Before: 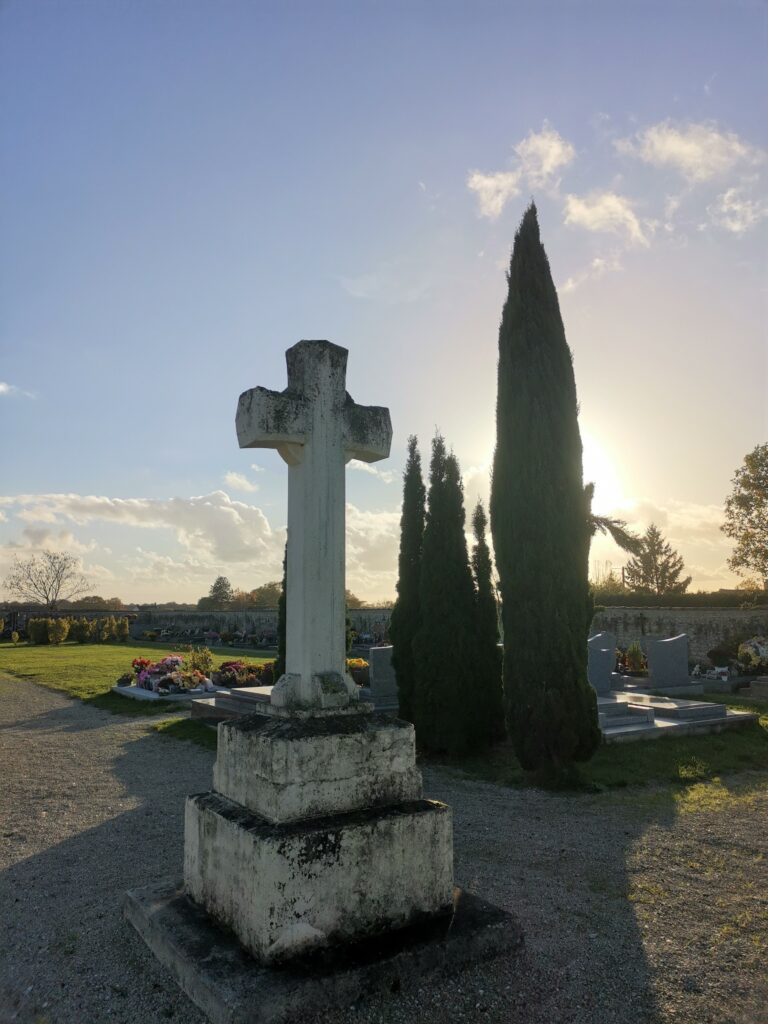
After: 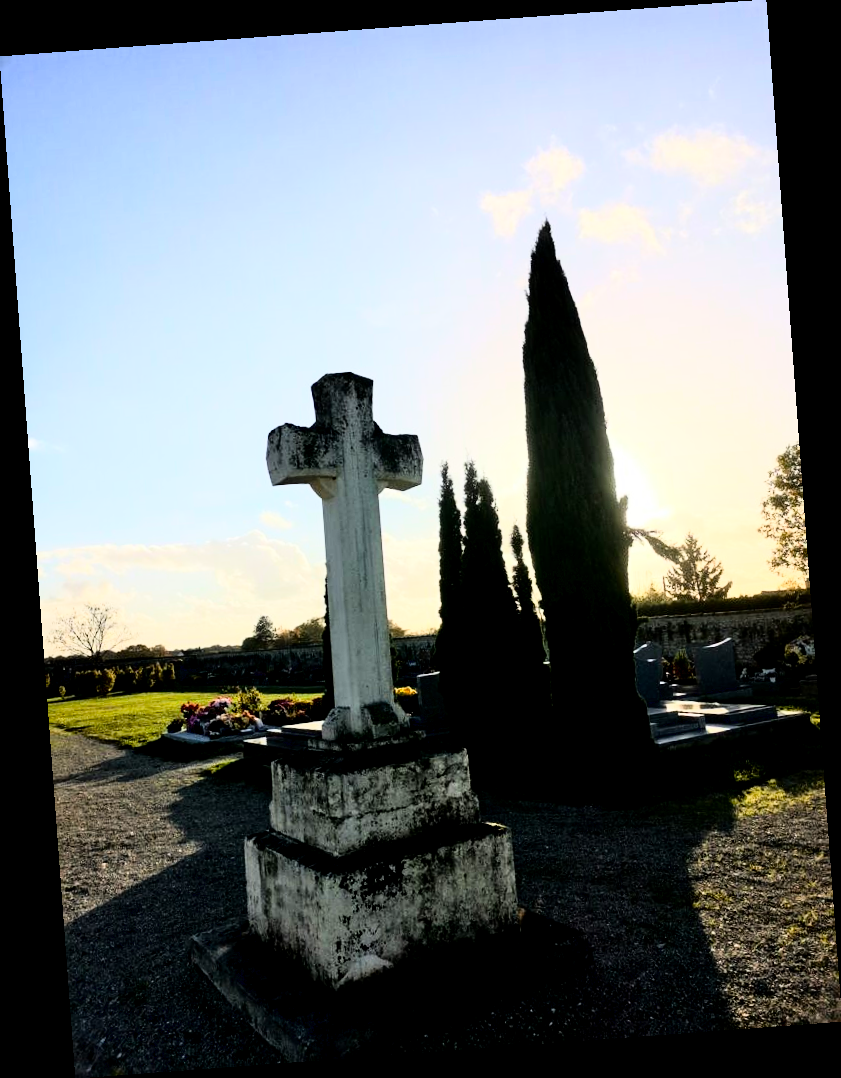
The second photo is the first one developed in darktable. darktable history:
rotate and perspective: rotation -4.25°, automatic cropping off
rgb curve: curves: ch0 [(0, 0) (0.21, 0.15) (0.24, 0.21) (0.5, 0.75) (0.75, 0.96) (0.89, 0.99) (1, 1)]; ch1 [(0, 0.02) (0.21, 0.13) (0.25, 0.2) (0.5, 0.67) (0.75, 0.9) (0.89, 0.97) (1, 1)]; ch2 [(0, 0.02) (0.21, 0.13) (0.25, 0.2) (0.5, 0.67) (0.75, 0.9) (0.89, 0.97) (1, 1)], compensate middle gray true
exposure: black level correction 0.029, exposure -0.073 EV, compensate highlight preservation false
